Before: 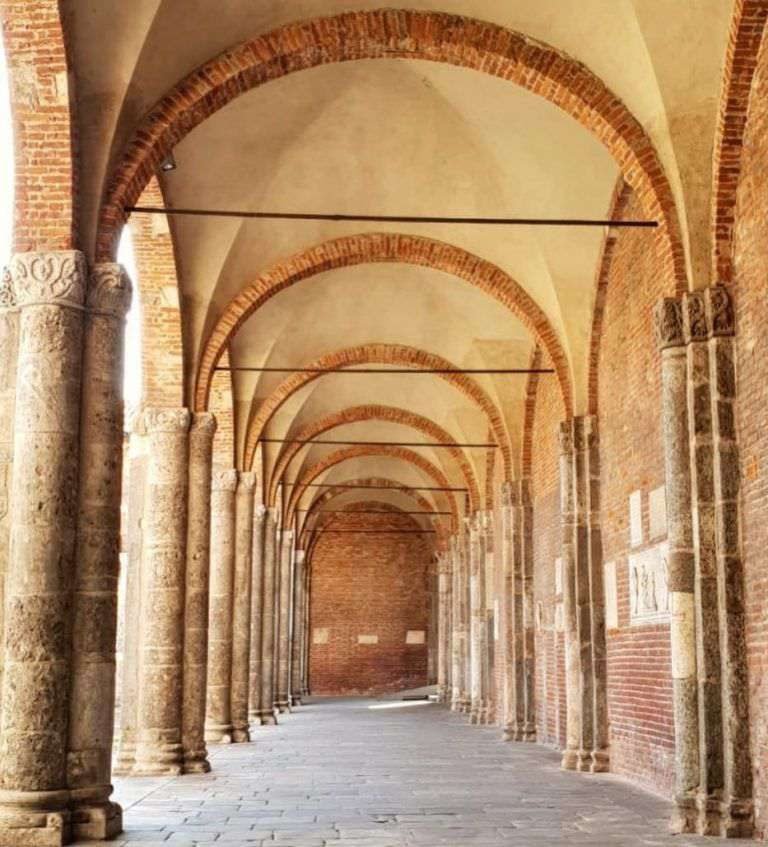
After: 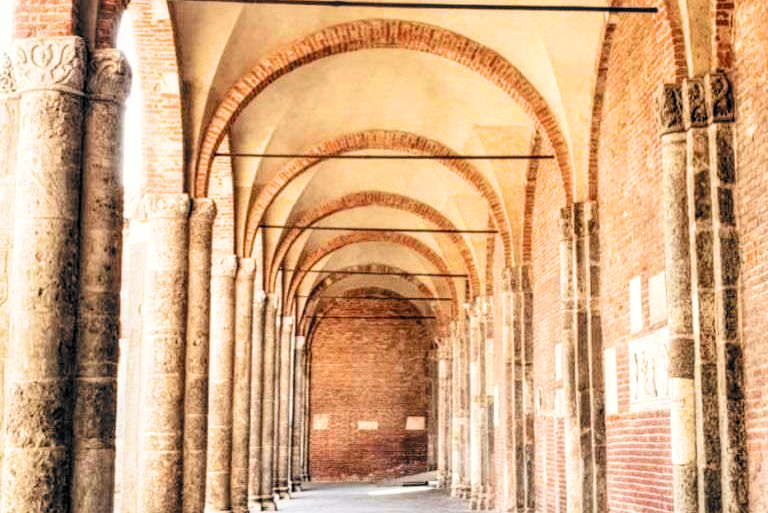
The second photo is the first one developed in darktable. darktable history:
crop and rotate: top 25.377%, bottom 14.031%
exposure: exposure 0.656 EV, compensate exposure bias true, compensate highlight preservation false
filmic rgb: black relative exposure -5.05 EV, white relative exposure 3.5 EV, threshold 5.98 EV, hardness 3.19, contrast 1.497, highlights saturation mix -48.6%, color science v6 (2022), enable highlight reconstruction true
local contrast: on, module defaults
